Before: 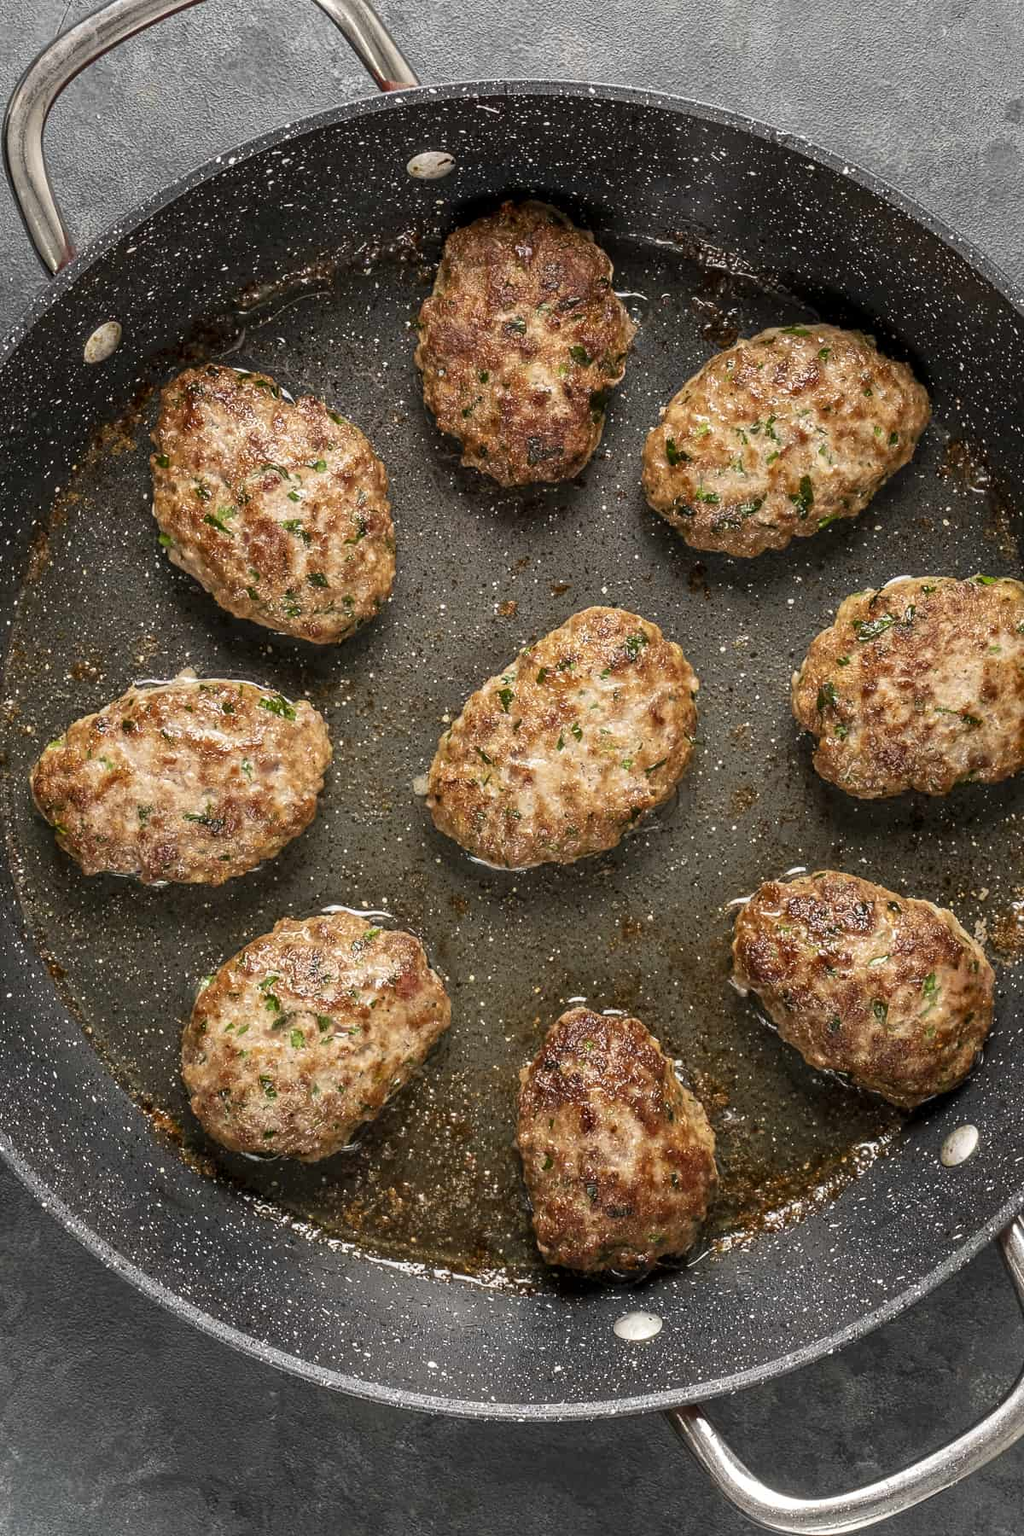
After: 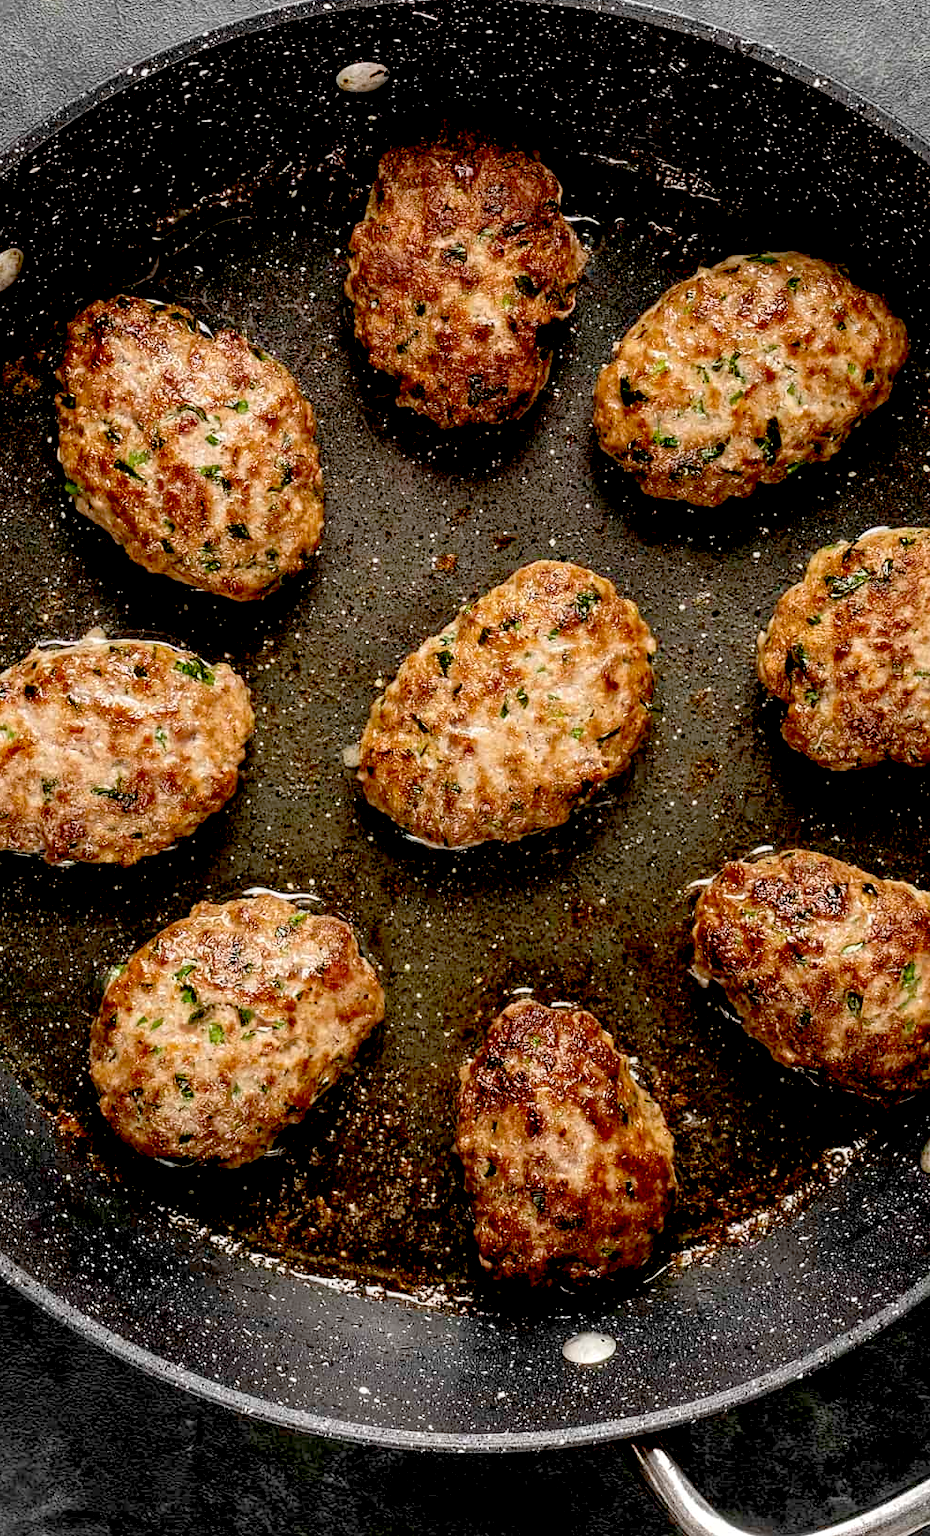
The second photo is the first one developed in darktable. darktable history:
exposure: black level correction 0.047, exposure 0.013 EV, compensate highlight preservation false
tone equalizer: on, module defaults
crop: left 9.777%, top 6.21%, right 7.18%, bottom 2.451%
